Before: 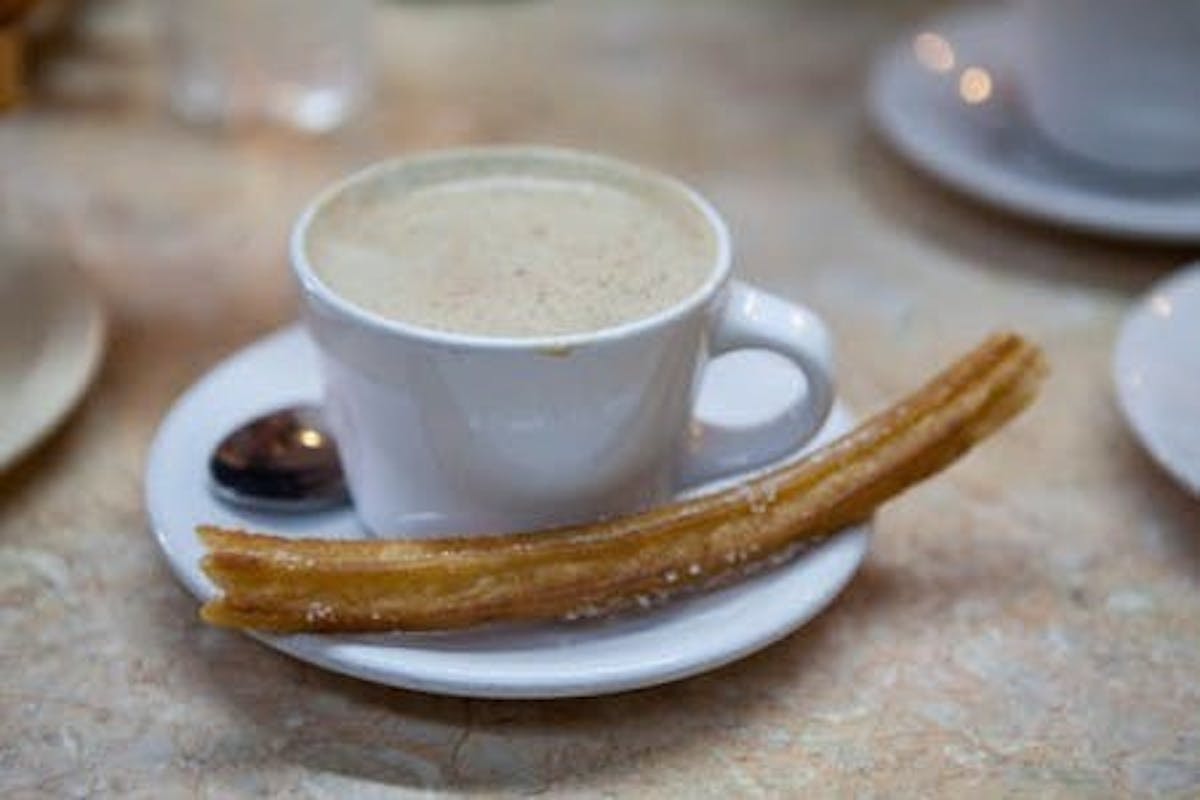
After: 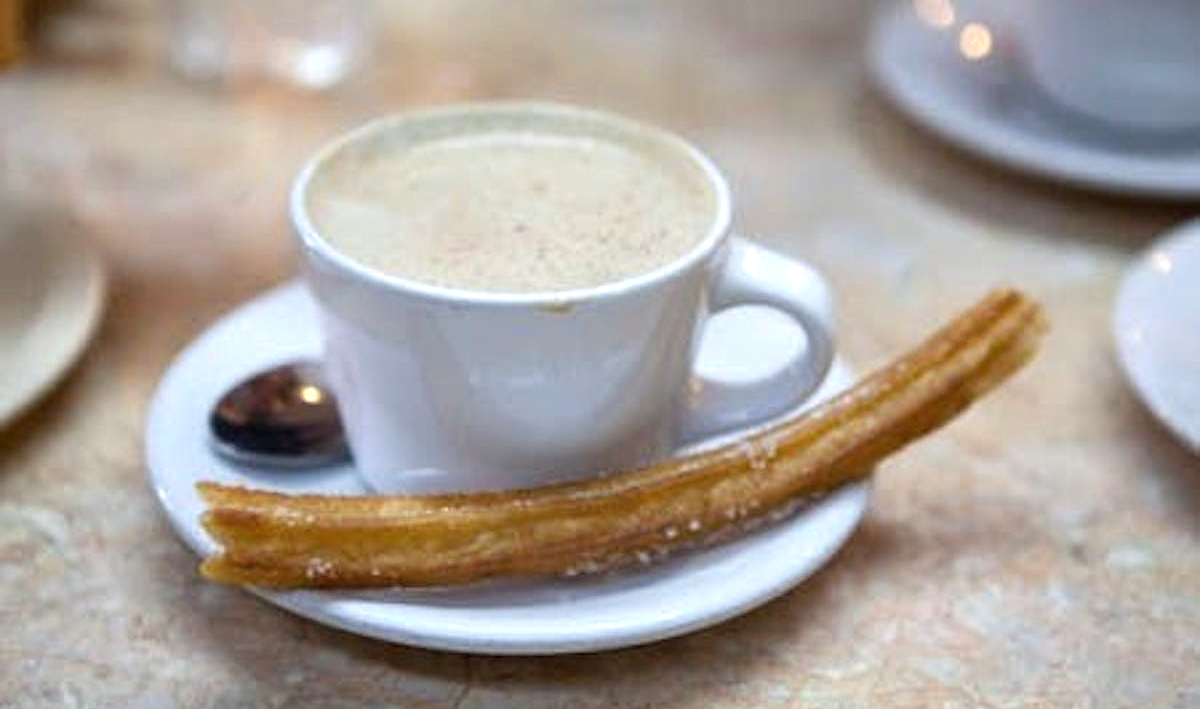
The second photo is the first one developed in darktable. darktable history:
tone equalizer: on, module defaults
exposure: black level correction 0, exposure 0.5 EV, compensate exposure bias true, compensate highlight preservation false
crop and rotate: top 5.554%, bottom 5.761%
